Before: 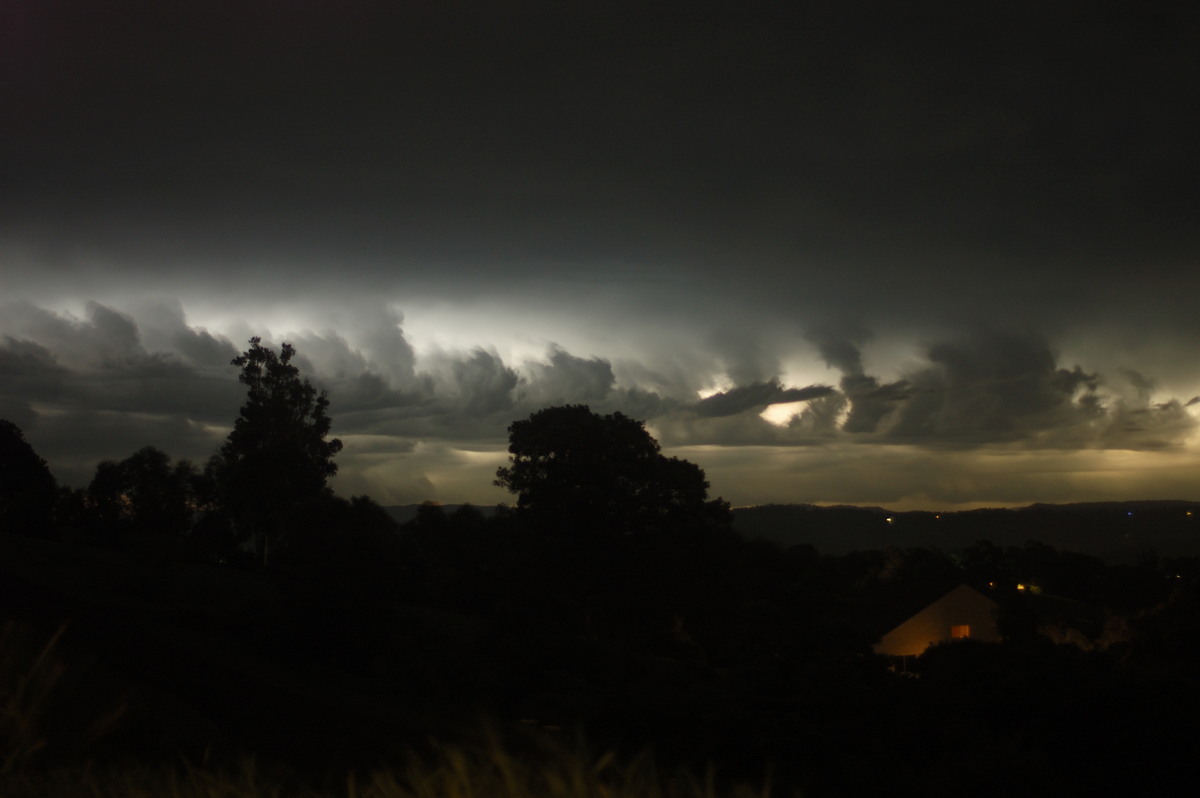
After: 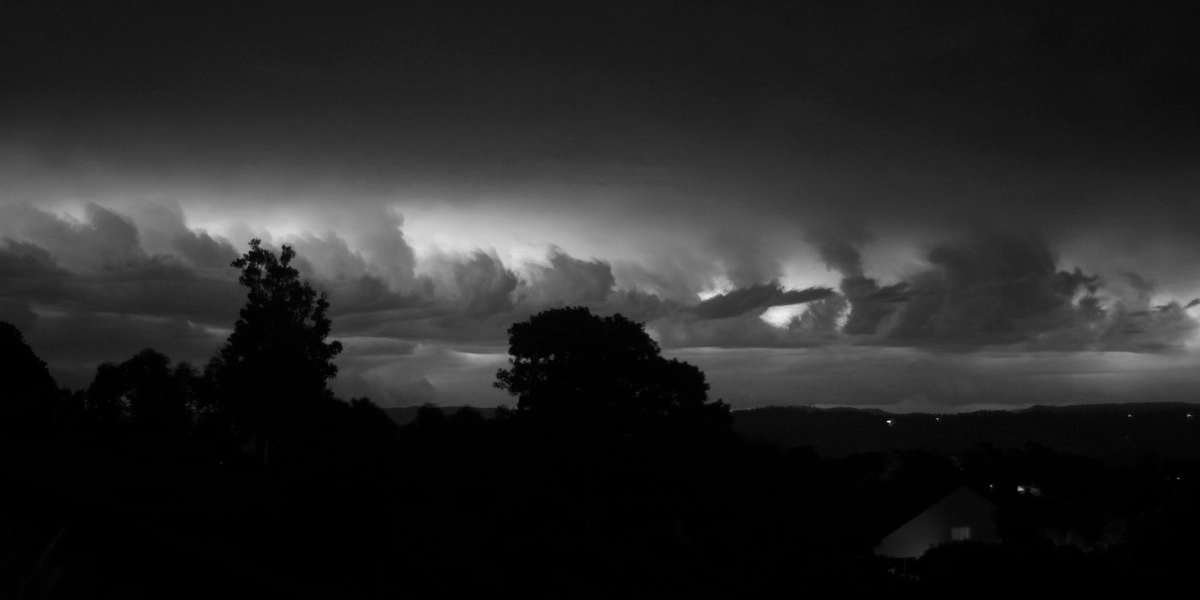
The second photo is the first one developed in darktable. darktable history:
color zones: curves: ch0 [(0.002, 0.589) (0.107, 0.484) (0.146, 0.249) (0.217, 0.352) (0.309, 0.525) (0.39, 0.404) (0.455, 0.169) (0.597, 0.055) (0.724, 0.212) (0.775, 0.691) (0.869, 0.571) (1, 0.587)]; ch1 [(0, 0) (0.143, 0) (0.286, 0) (0.429, 0) (0.571, 0) (0.714, 0) (0.857, 0)]
crop and rotate: top 12.388%, bottom 12.406%
